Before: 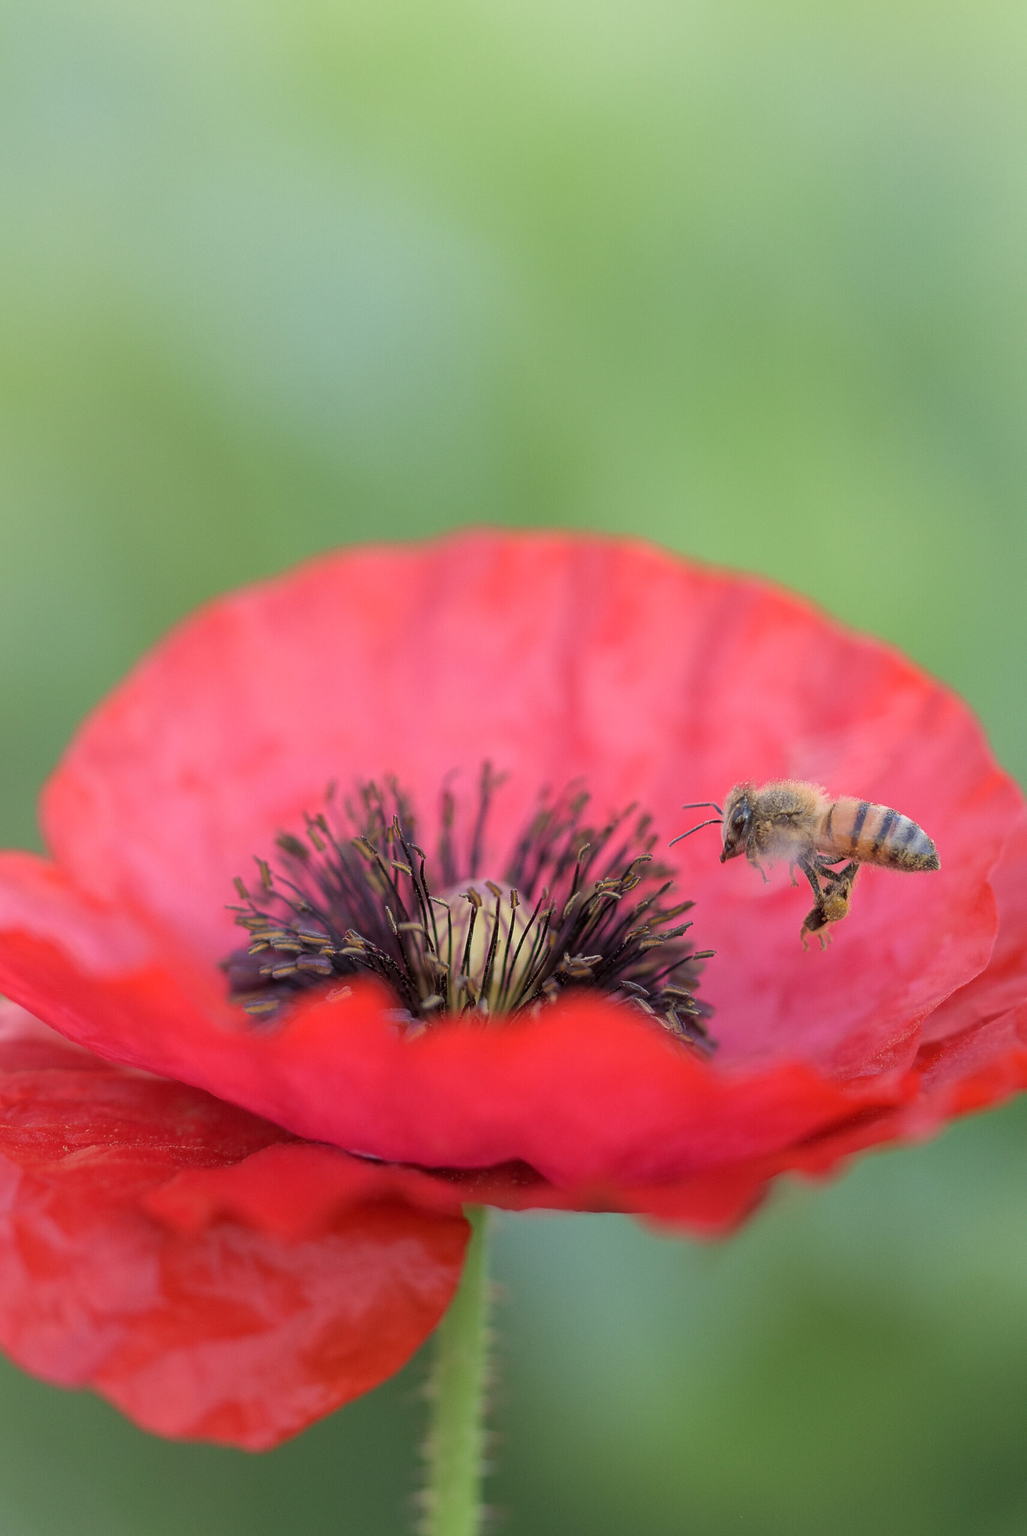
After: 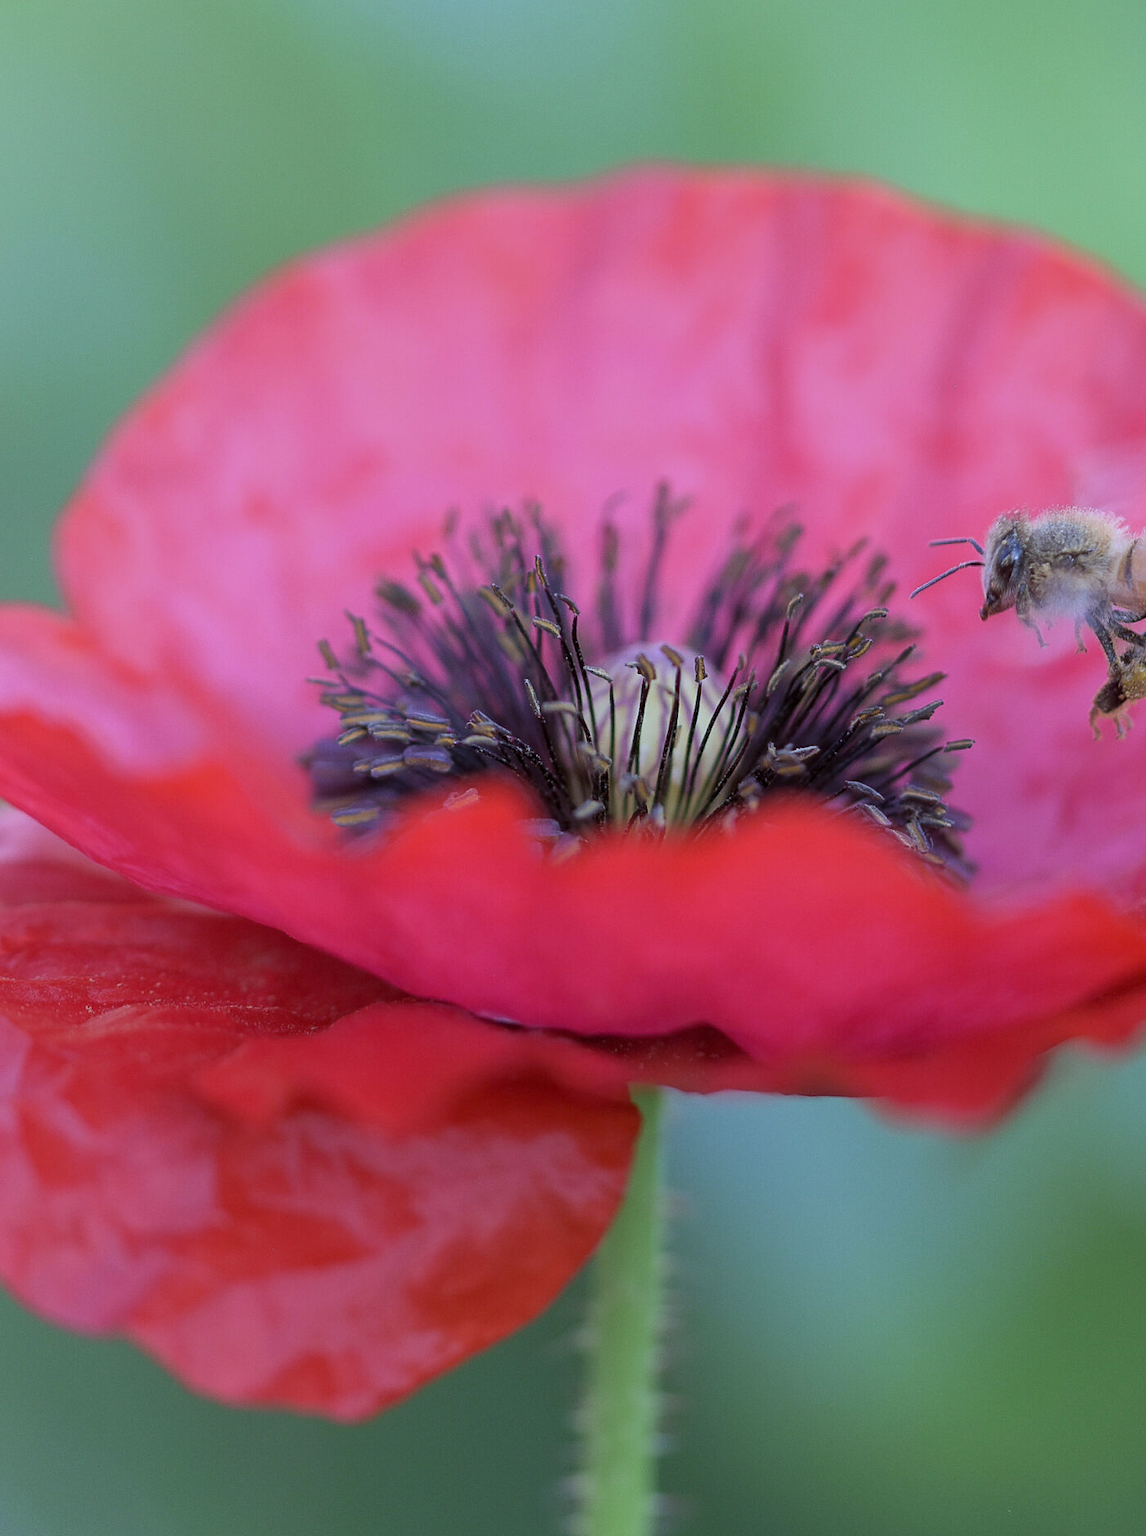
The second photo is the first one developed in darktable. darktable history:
white balance: red 0.871, blue 1.249
crop: top 26.531%, right 17.959%
exposure: compensate highlight preservation false
